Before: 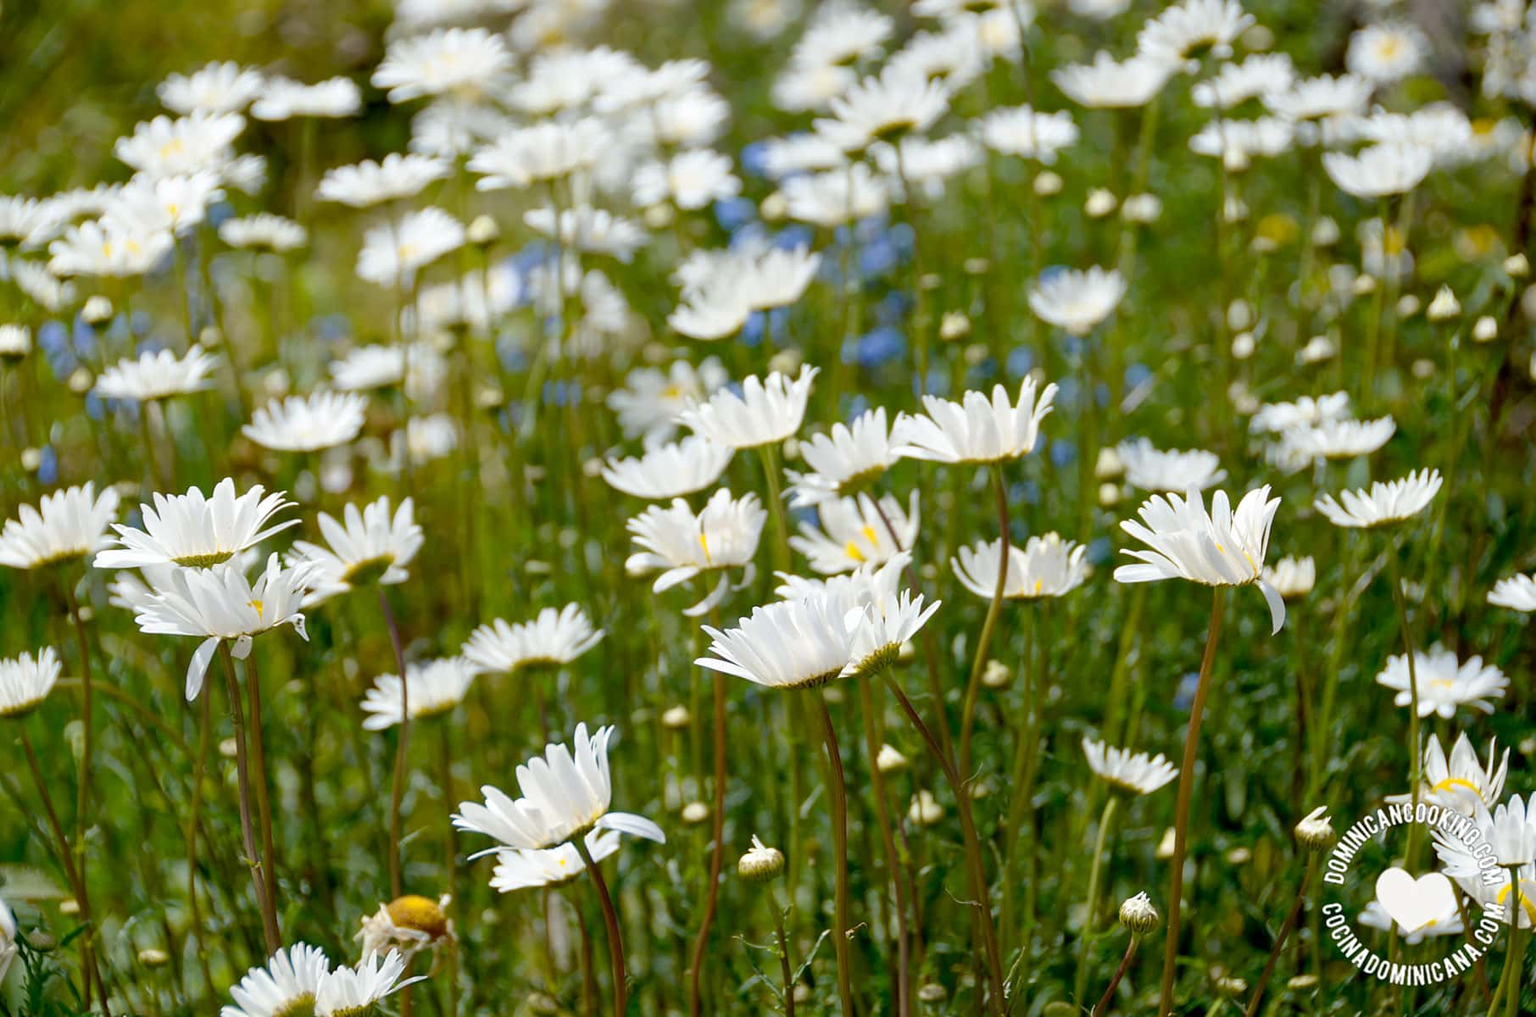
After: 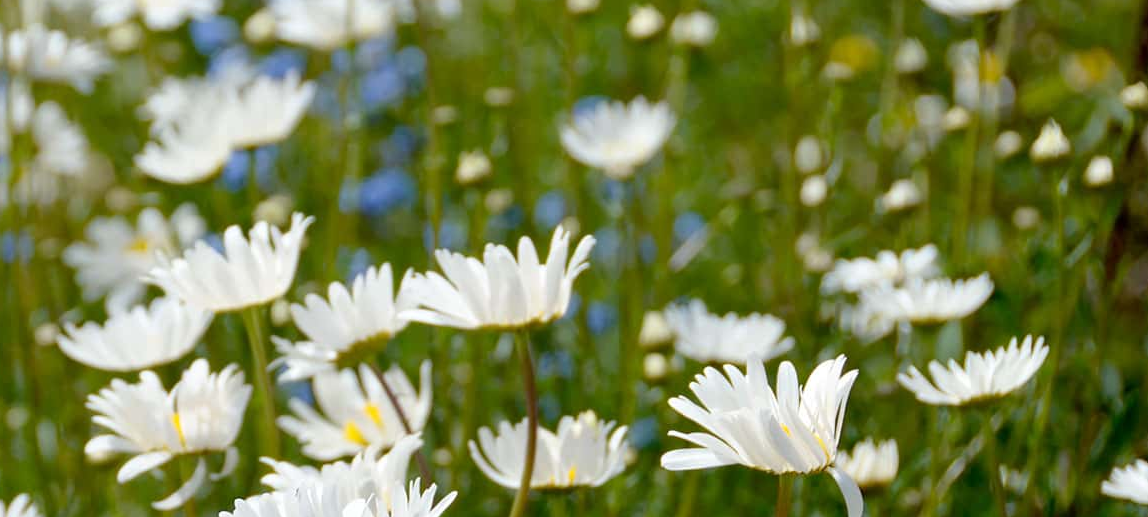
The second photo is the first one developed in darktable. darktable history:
crop: left 36.059%, top 18.133%, right 0.552%, bottom 38.708%
